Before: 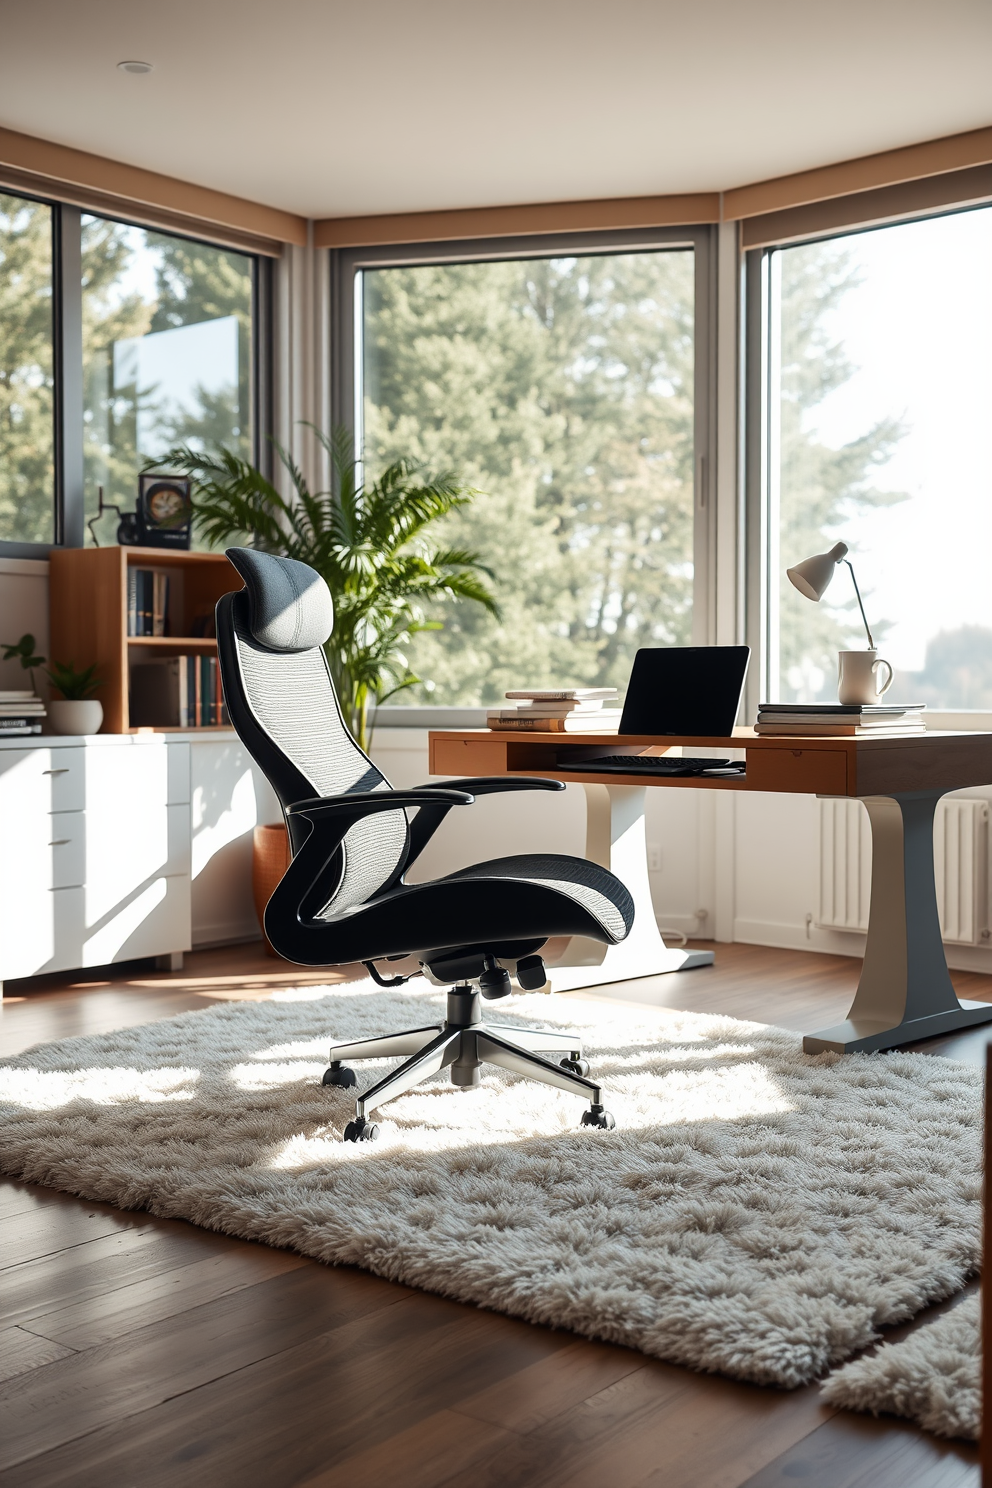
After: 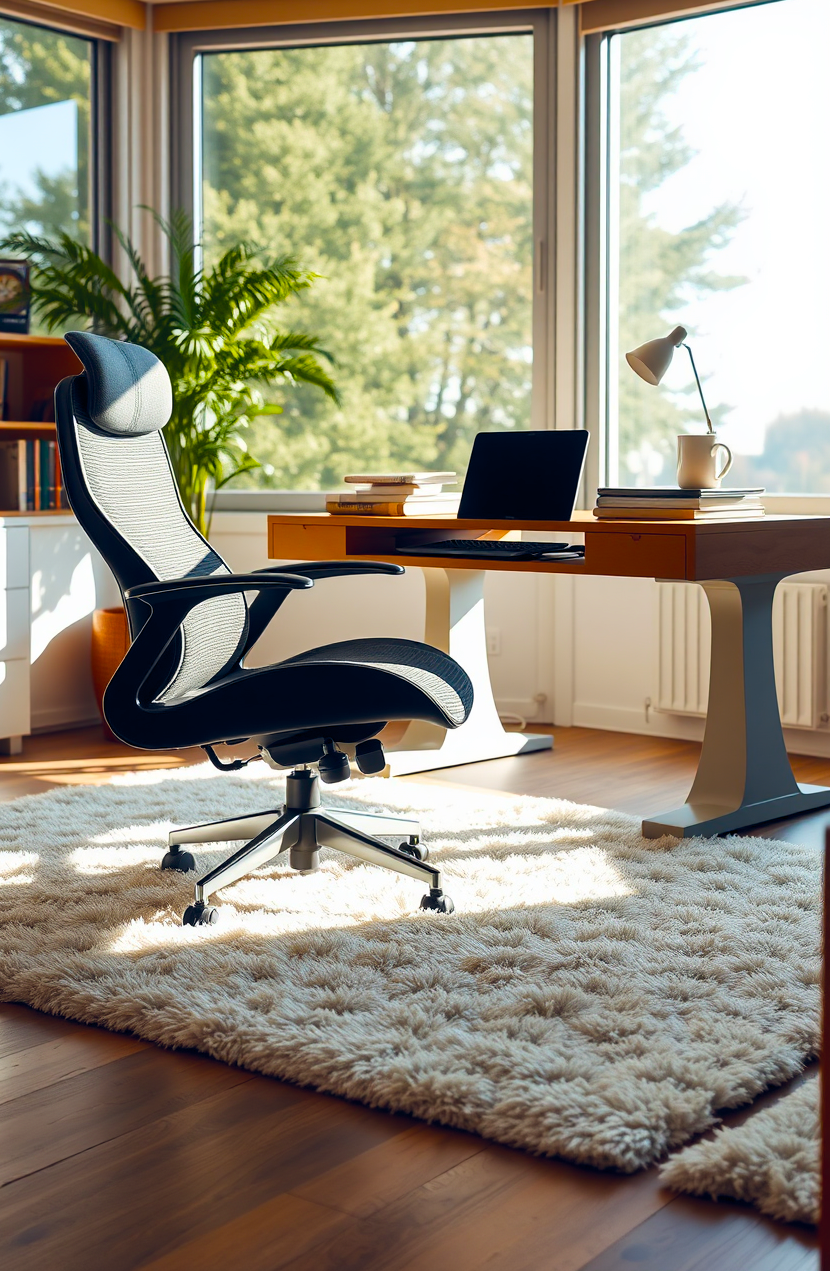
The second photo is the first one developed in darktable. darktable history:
color balance rgb: global offset › chroma 0.094%, global offset › hue 251.49°, linear chroma grading › global chroma 42.558%, perceptual saturation grading › global saturation 25.666%, global vibrance 27.844%
crop: left 16.328%, top 14.531%
